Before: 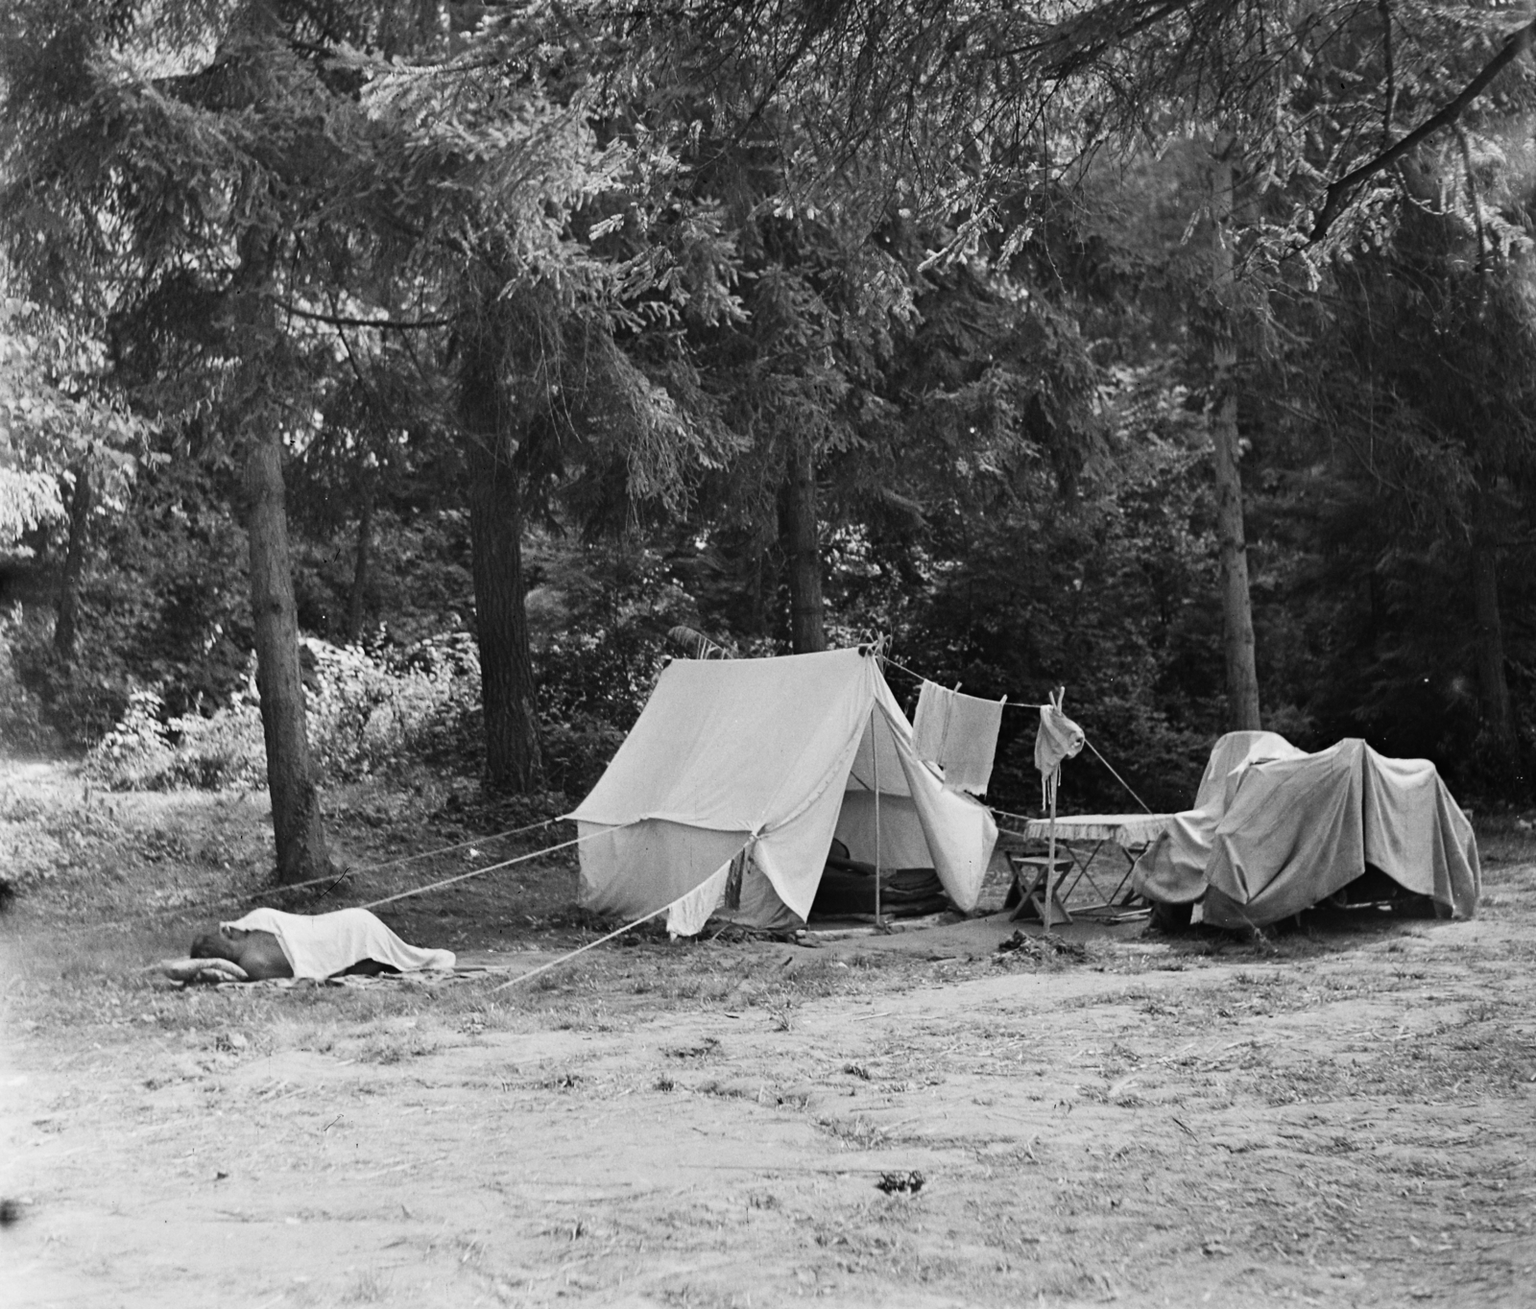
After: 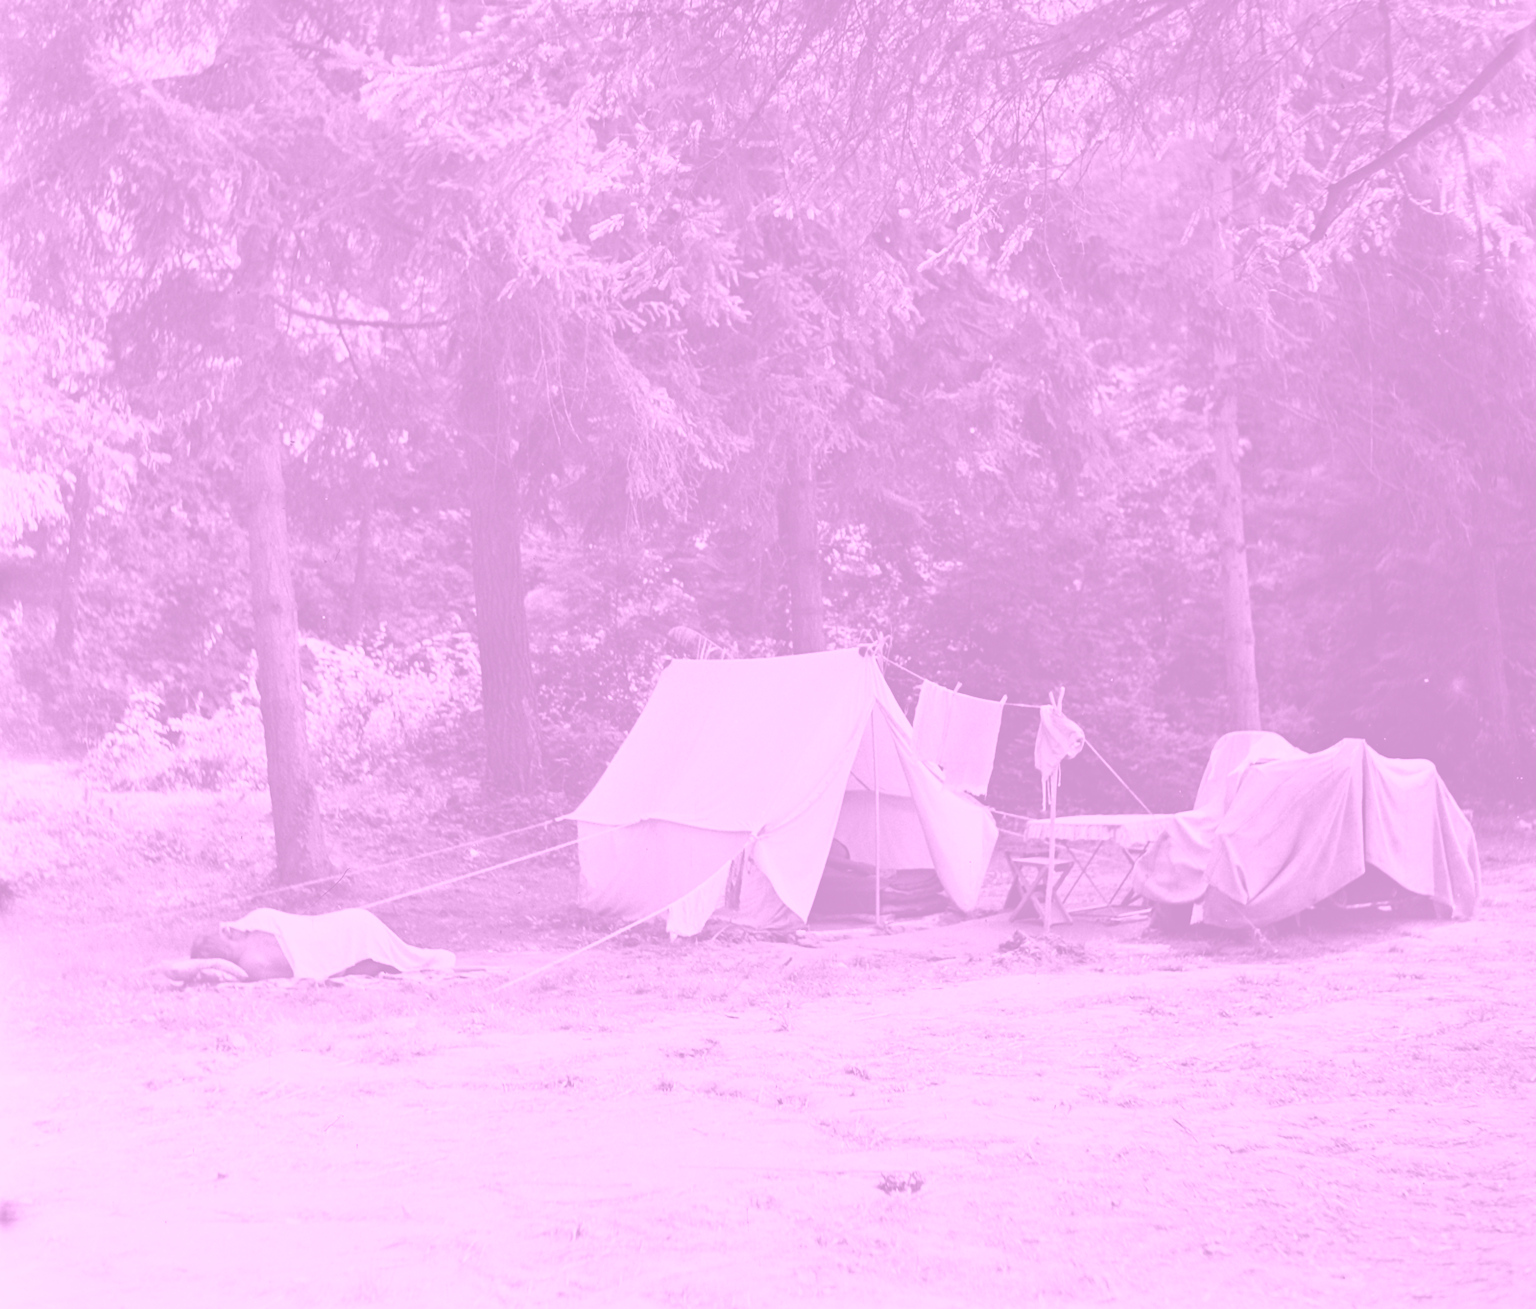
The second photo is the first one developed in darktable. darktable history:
white balance: red 0.931, blue 1.11
colorize: hue 331.2°, saturation 75%, source mix 30.28%, lightness 70.52%, version 1
